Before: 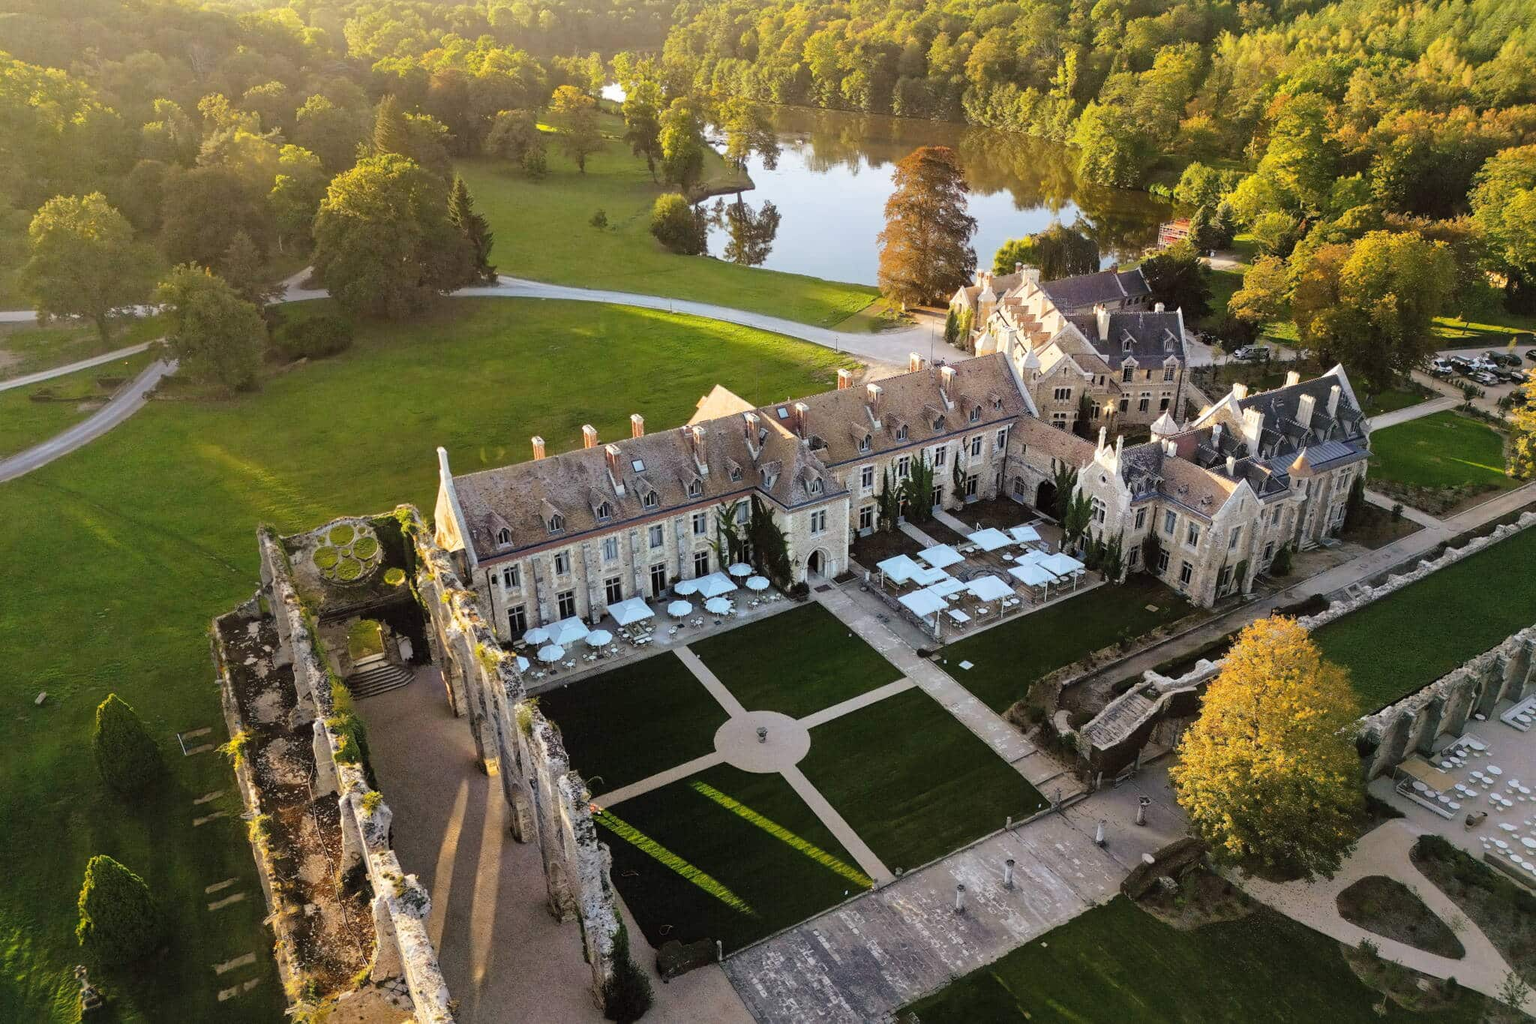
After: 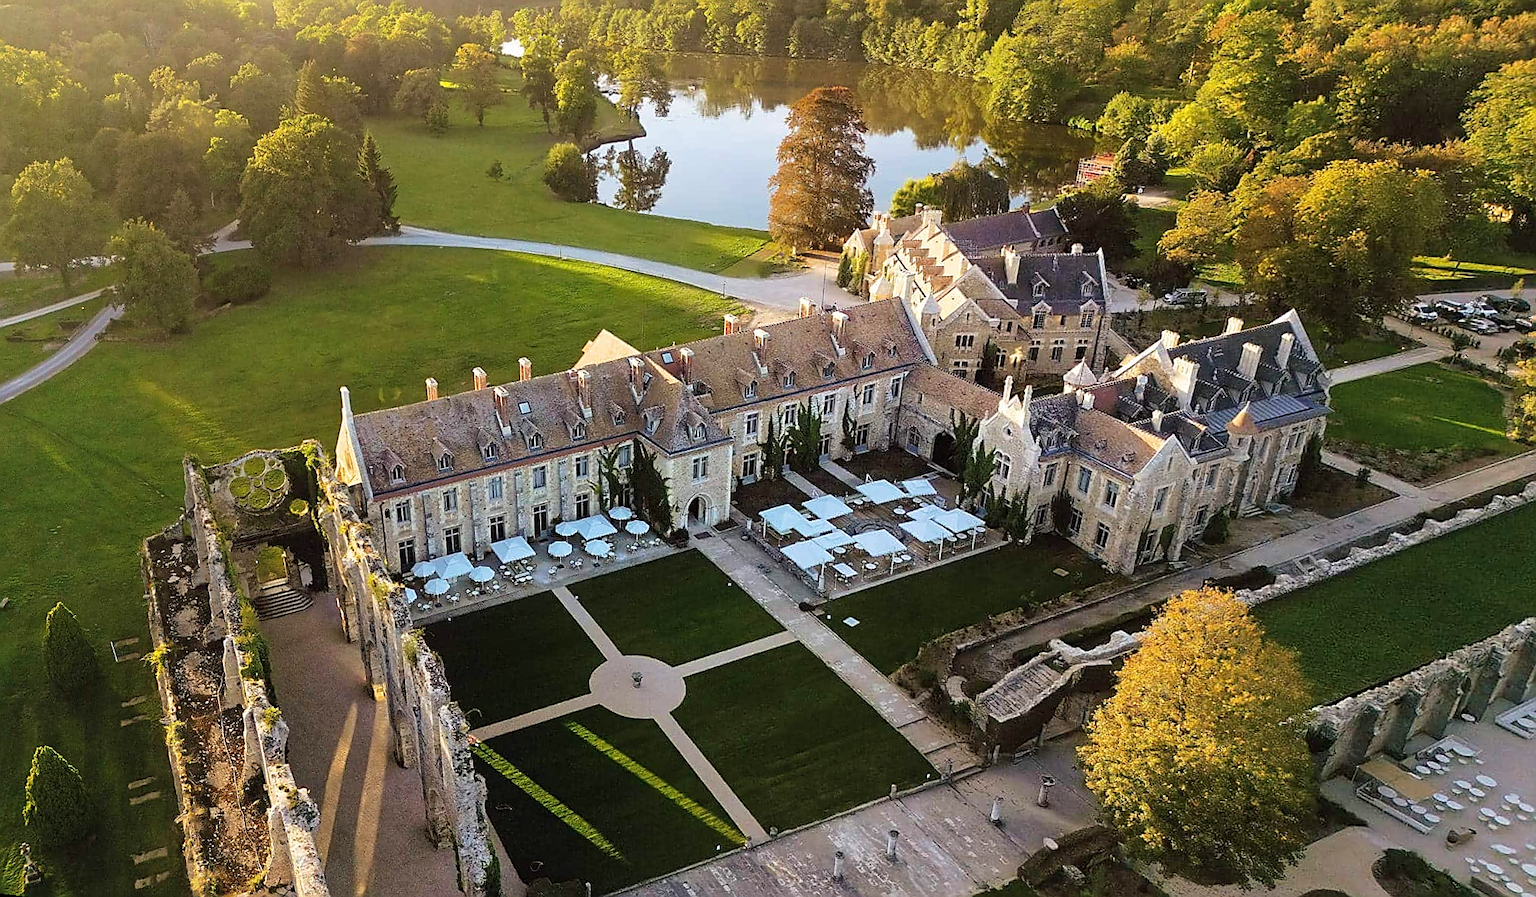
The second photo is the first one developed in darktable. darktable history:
sharpen: radius 1.4, amount 1.25, threshold 0.7
rotate and perspective: rotation 1.69°, lens shift (vertical) -0.023, lens shift (horizontal) -0.291, crop left 0.025, crop right 0.988, crop top 0.092, crop bottom 0.842
velvia: on, module defaults
